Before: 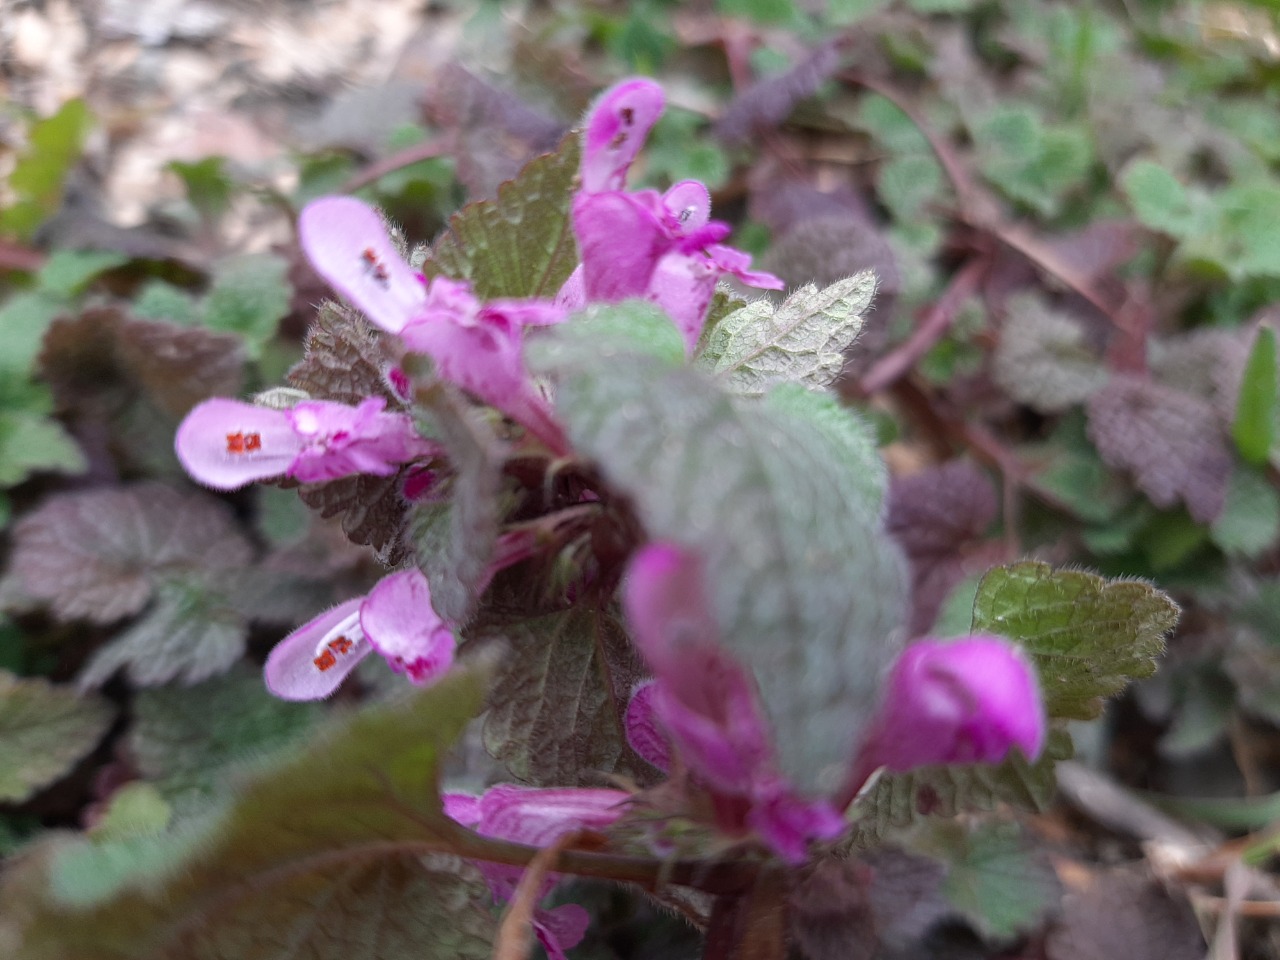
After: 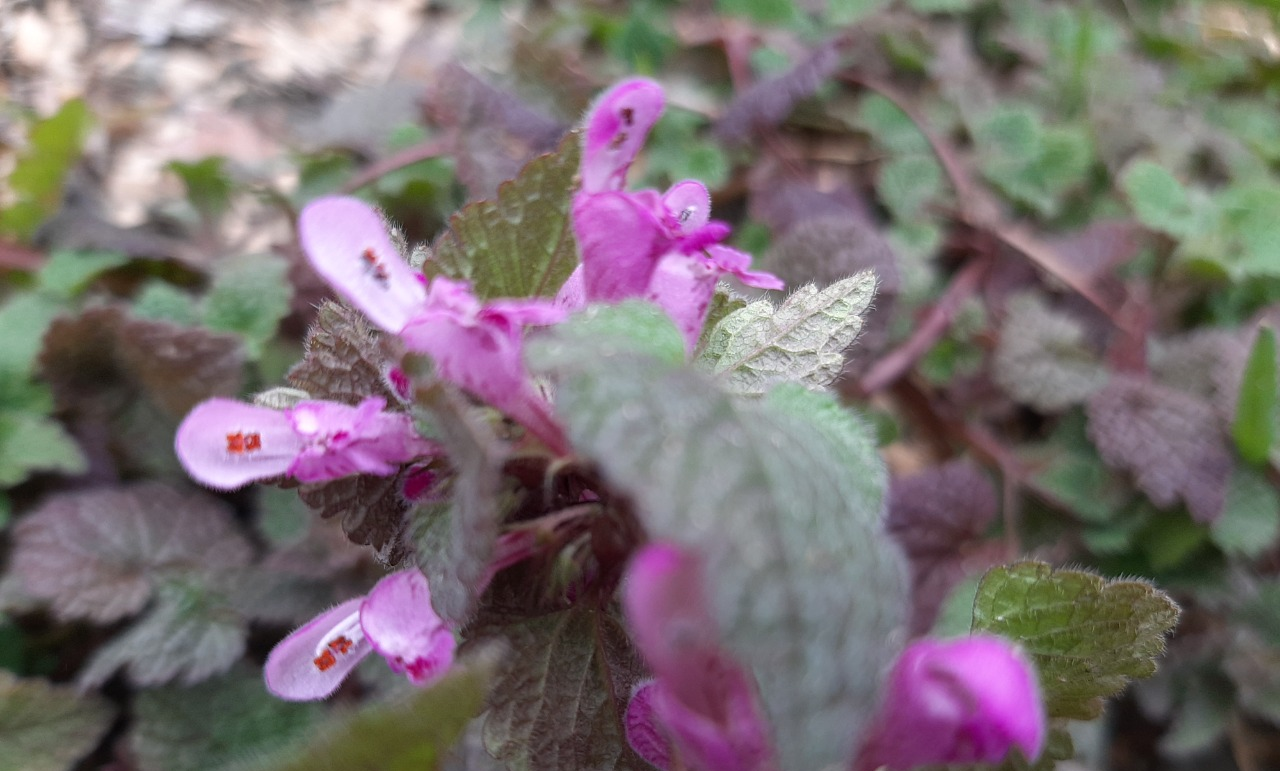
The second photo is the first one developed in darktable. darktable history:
crop: bottom 19.668%
